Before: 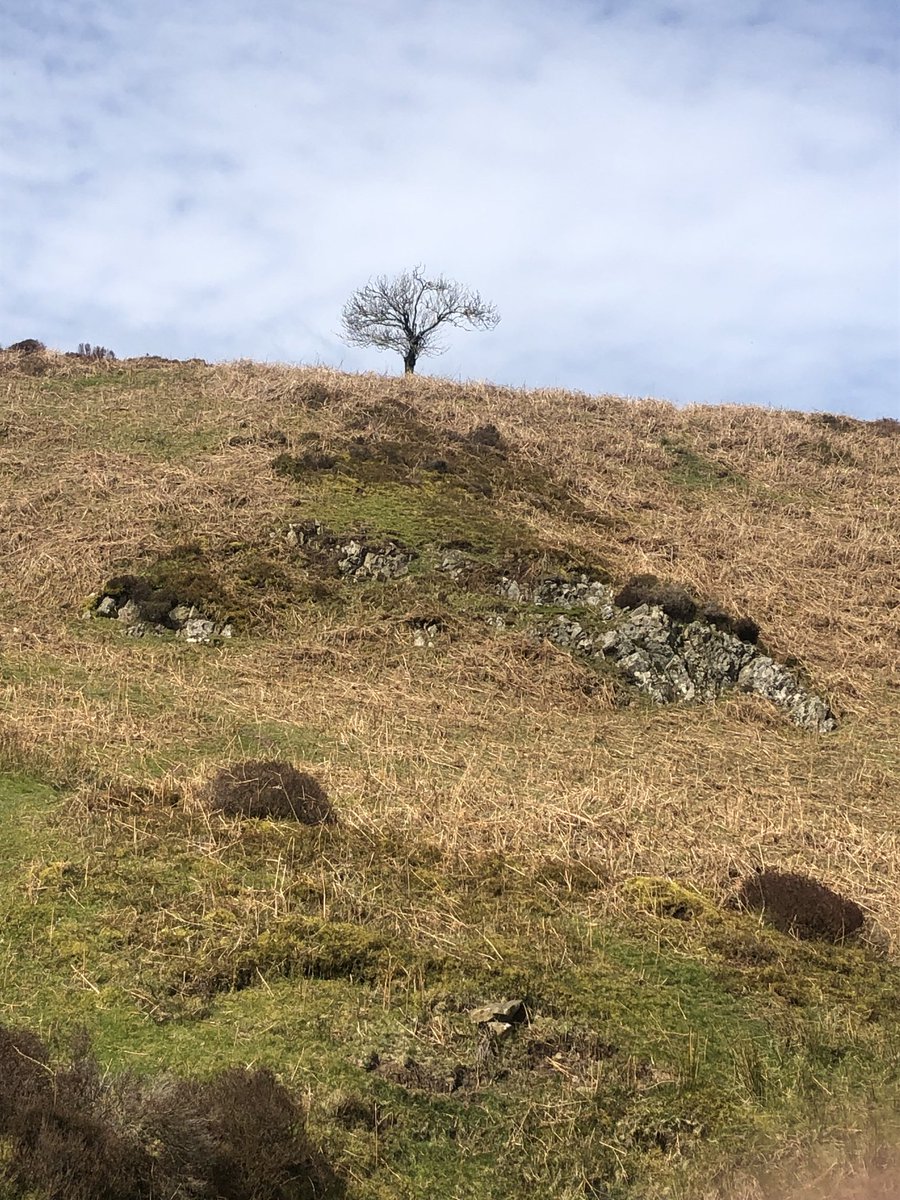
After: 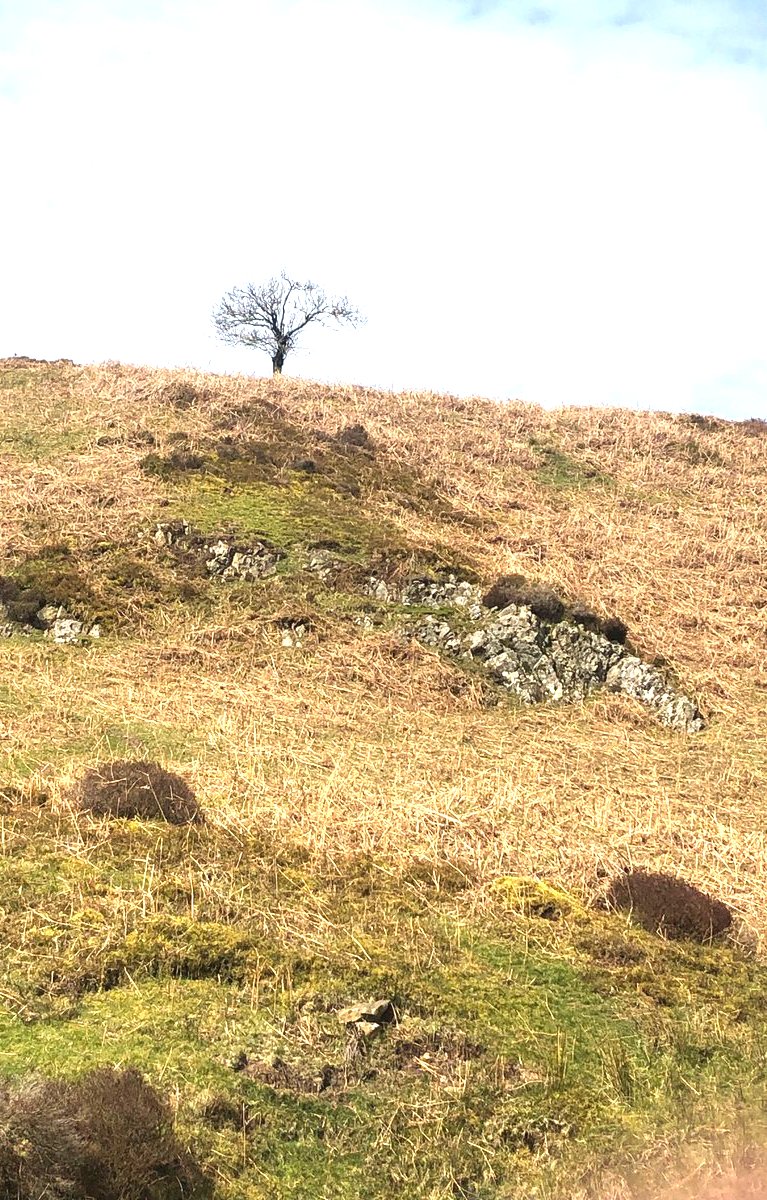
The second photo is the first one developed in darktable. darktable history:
exposure: exposure 1 EV, compensate highlight preservation false
color balance rgb: global offset › luminance 0.26%, perceptual saturation grading › global saturation -4.14%, global vibrance 16.795%, saturation formula JzAzBz (2021)
crop and rotate: left 14.68%
